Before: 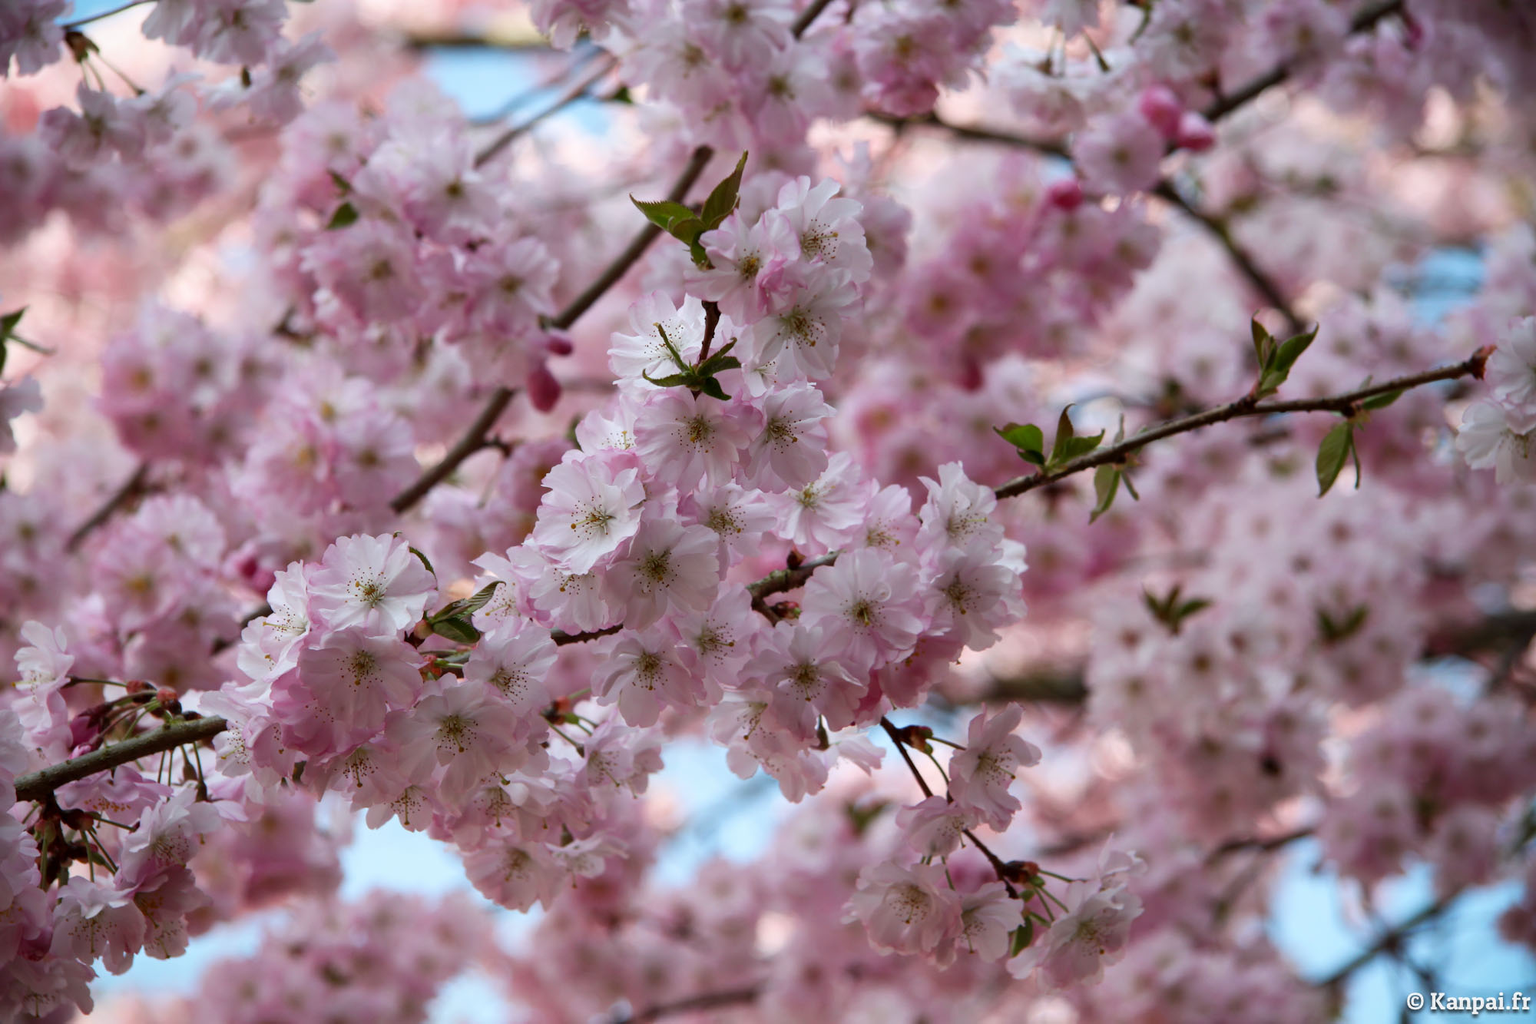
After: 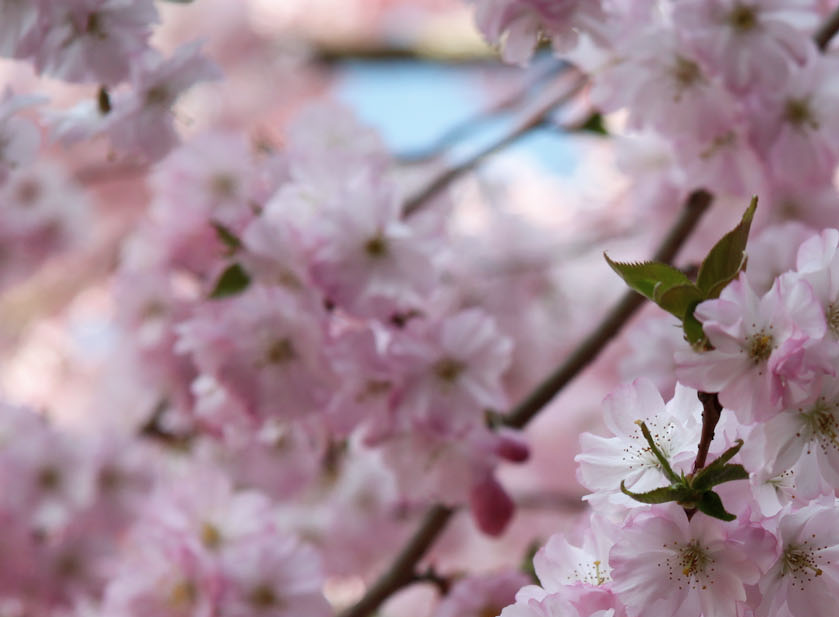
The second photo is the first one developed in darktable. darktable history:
shadows and highlights: shadows 25, highlights -25
crop and rotate: left 10.817%, top 0.062%, right 47.194%, bottom 53.626%
contrast brightness saturation: saturation -0.1
